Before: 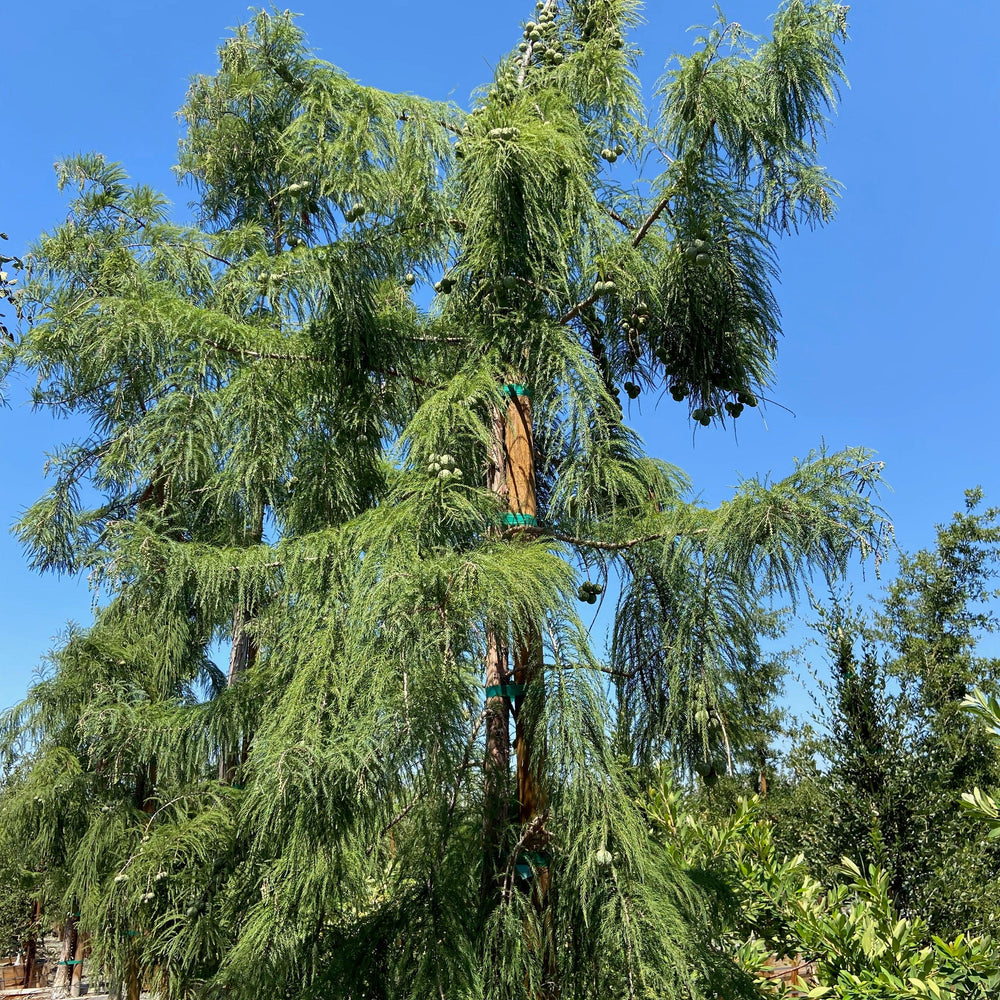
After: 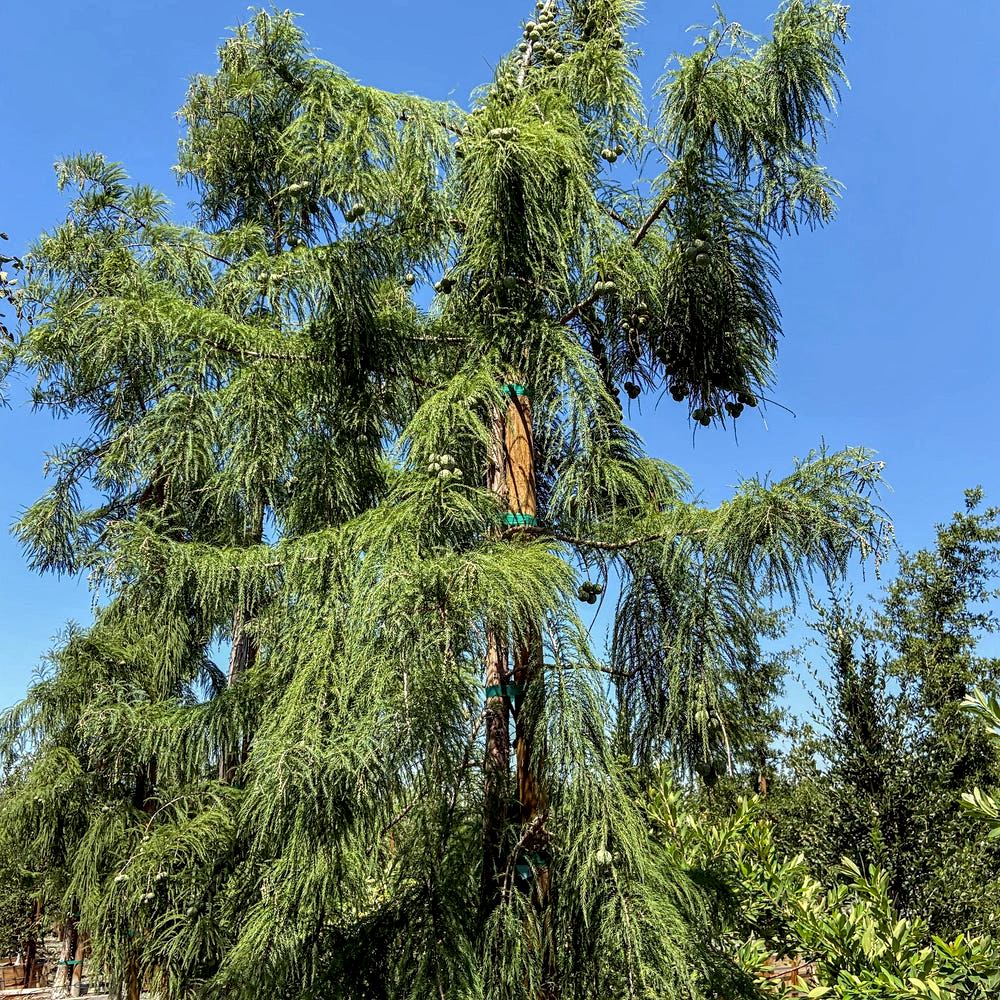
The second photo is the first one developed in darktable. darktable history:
color correction: highlights a* -1.19, highlights b* 4.59, shadows a* 3.51
local contrast: highlights 20%, detail 150%
sharpen: amount 0.209
